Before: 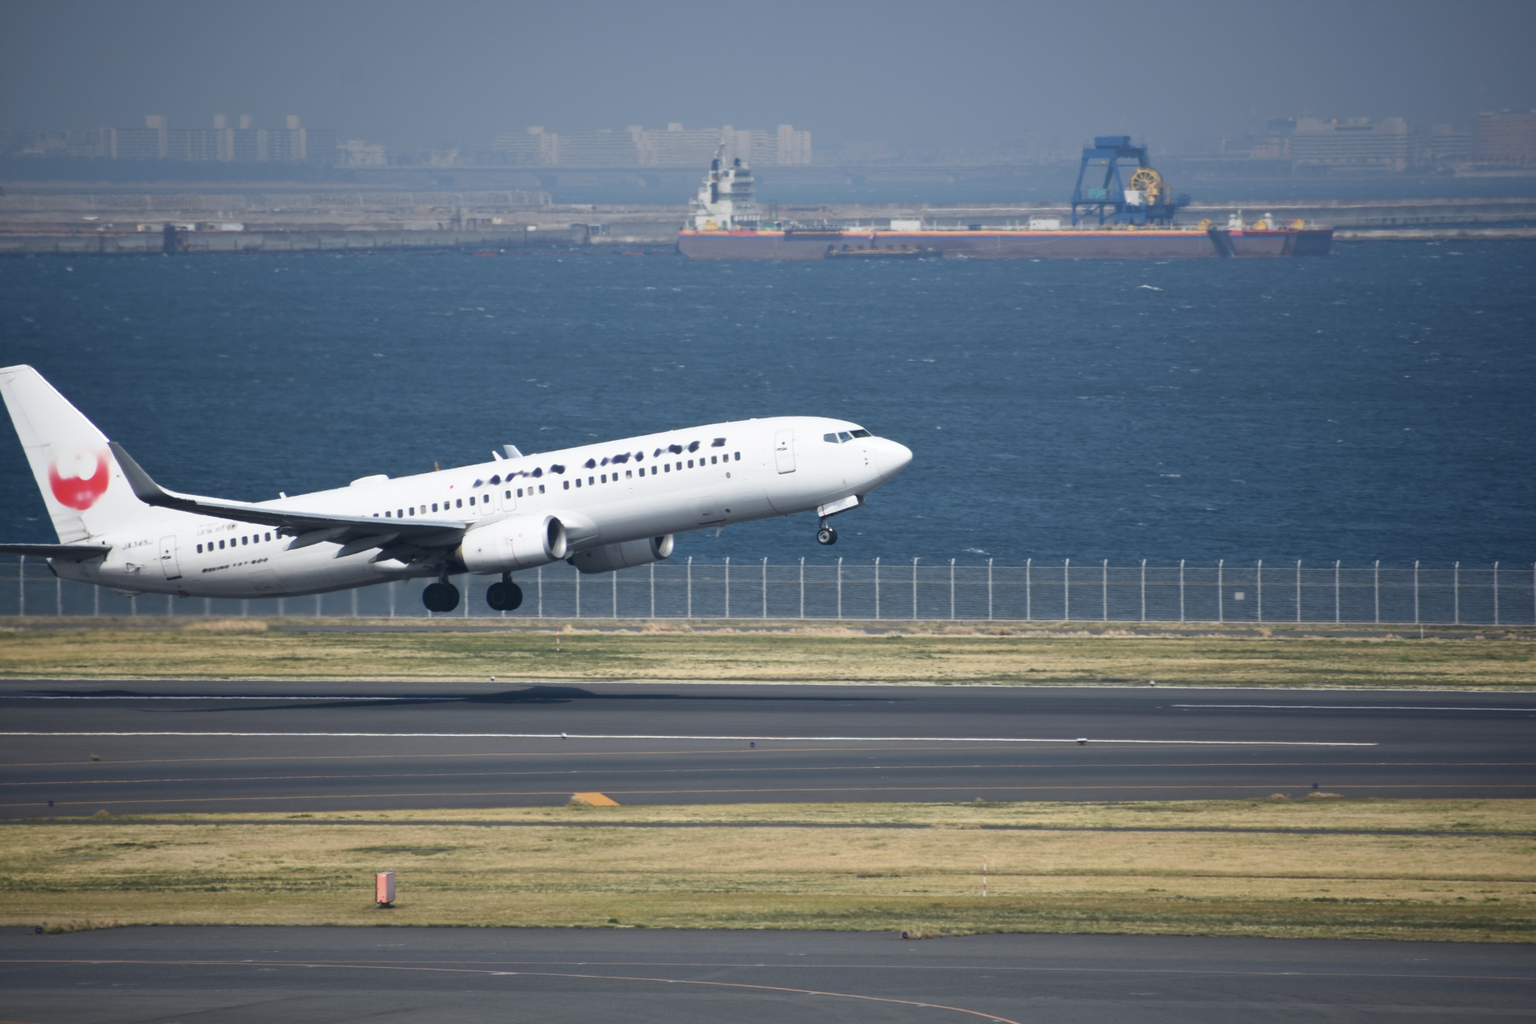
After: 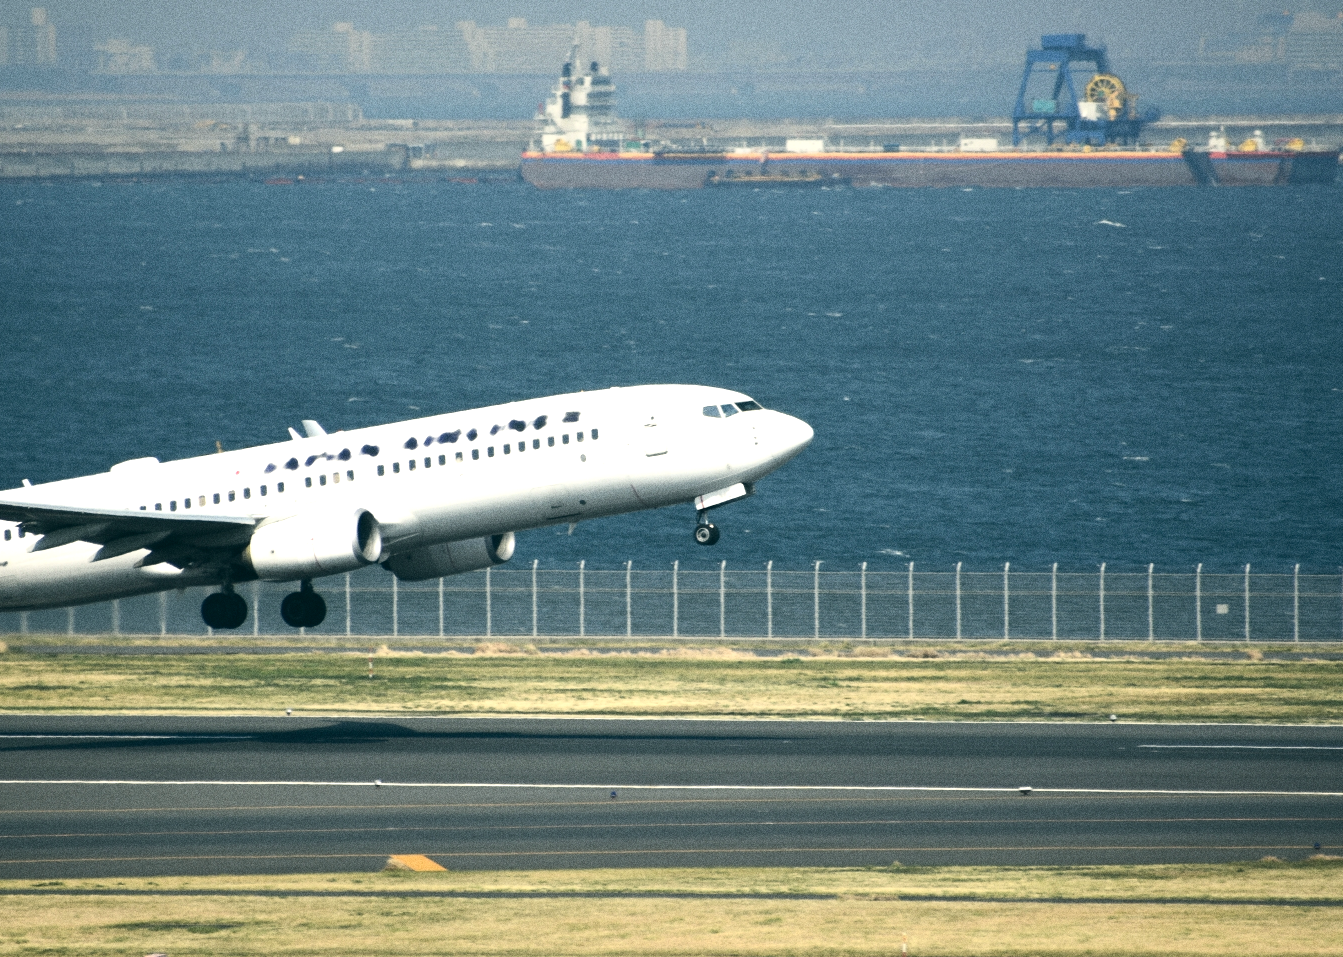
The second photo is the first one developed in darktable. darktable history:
crop and rotate: left 17.046%, top 10.659%, right 12.989%, bottom 14.553%
color correction: highlights a* -0.482, highlights b* 9.48, shadows a* -9.48, shadows b* 0.803
grain: coarseness 9.61 ISO, strength 35.62%
tone equalizer: -8 EV -0.75 EV, -7 EV -0.7 EV, -6 EV -0.6 EV, -5 EV -0.4 EV, -3 EV 0.4 EV, -2 EV 0.6 EV, -1 EV 0.7 EV, +0 EV 0.75 EV, edges refinement/feathering 500, mask exposure compensation -1.57 EV, preserve details no
